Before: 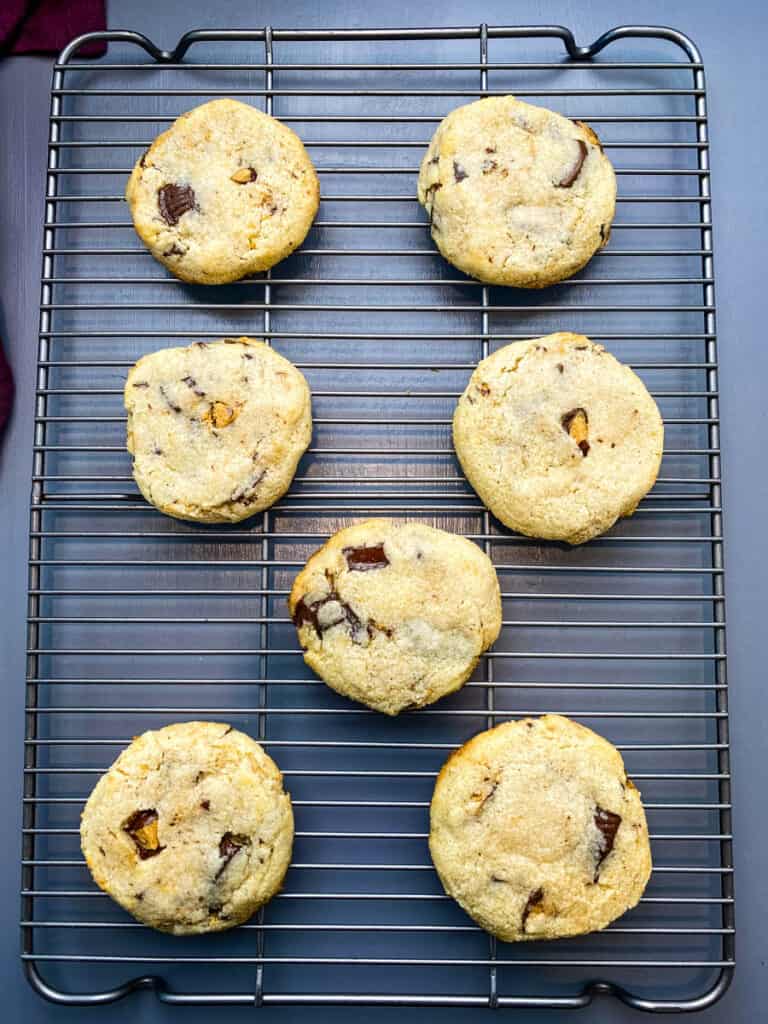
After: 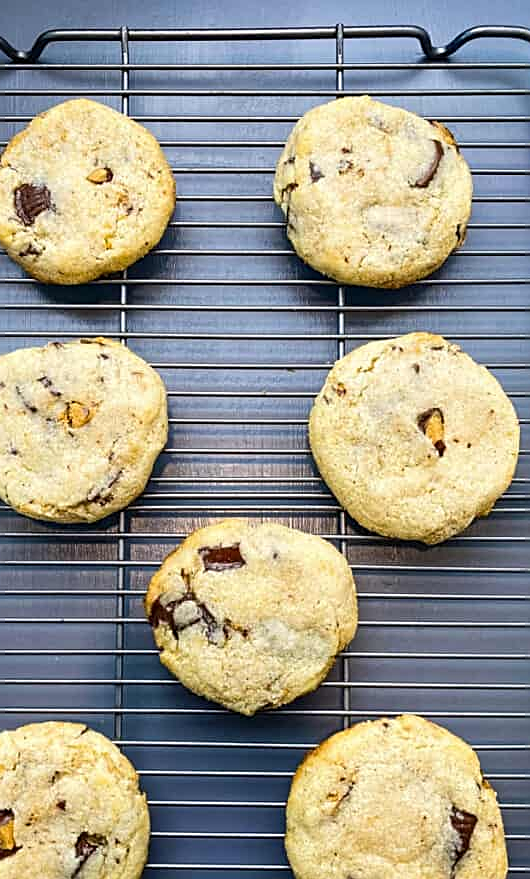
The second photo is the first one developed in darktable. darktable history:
sharpen: on, module defaults
crop: left 18.787%, right 12.196%, bottom 14.063%
